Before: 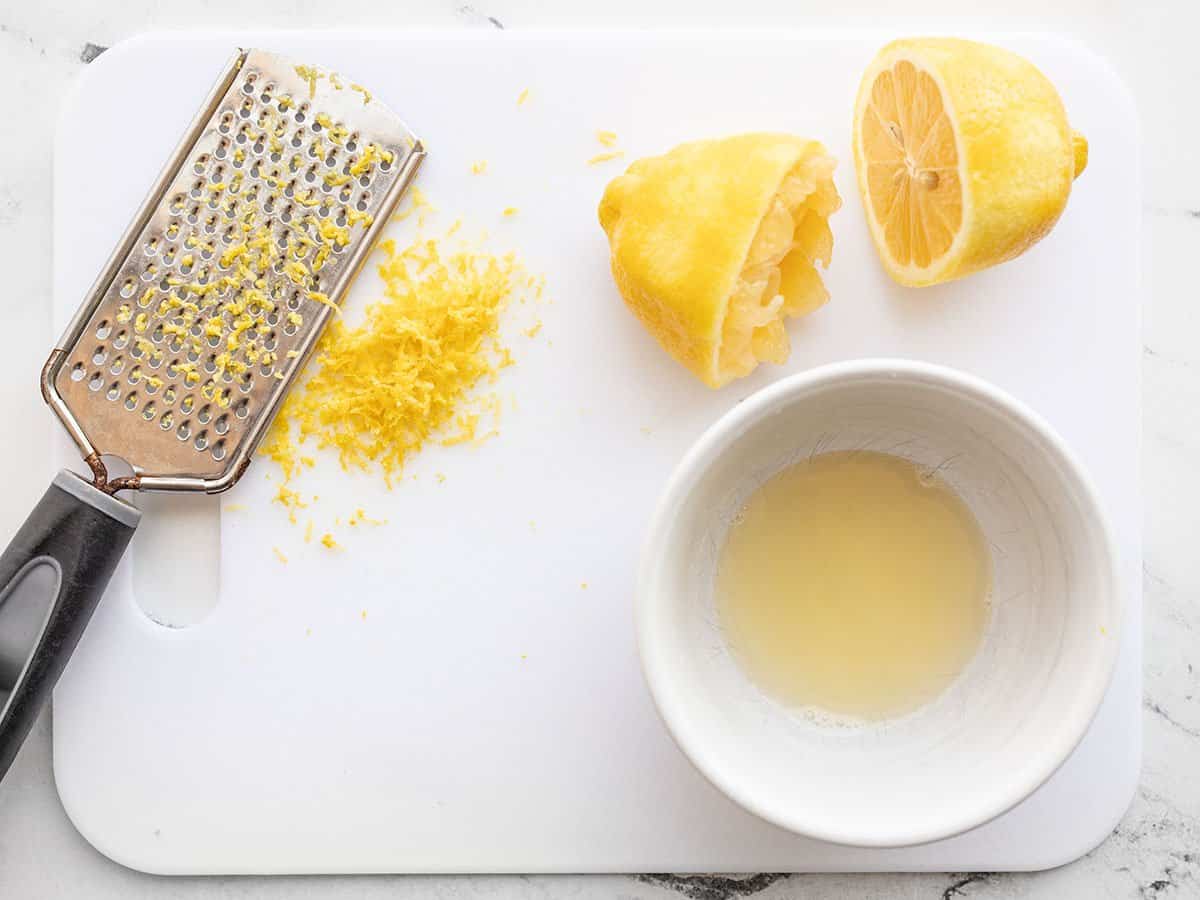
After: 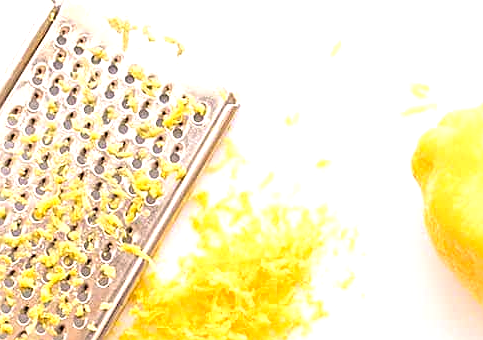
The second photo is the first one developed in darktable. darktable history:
color correction: highlights a* 7.26, highlights b* 4.39
sharpen: on, module defaults
base curve: curves: ch0 [(0, 0) (0.283, 0.295) (1, 1)]
exposure: black level correction 0, exposure 0.597 EV, compensate highlight preservation false
crop: left 15.633%, top 5.432%, right 44.08%, bottom 56.689%
